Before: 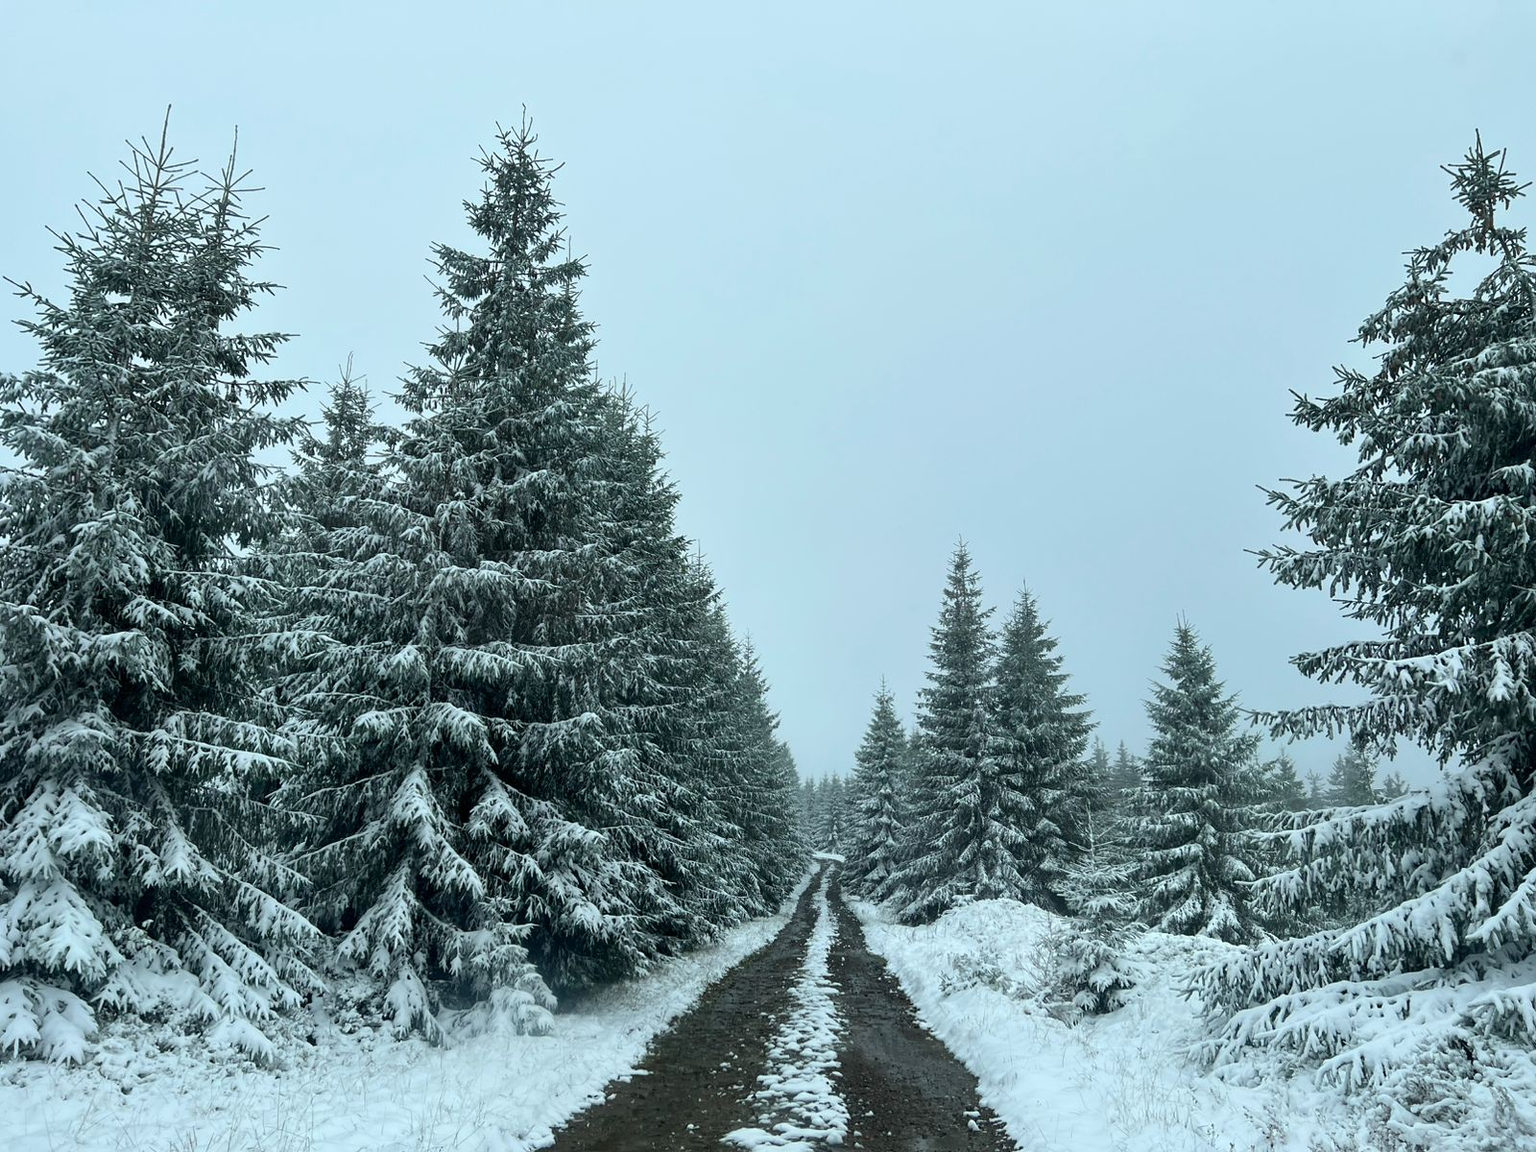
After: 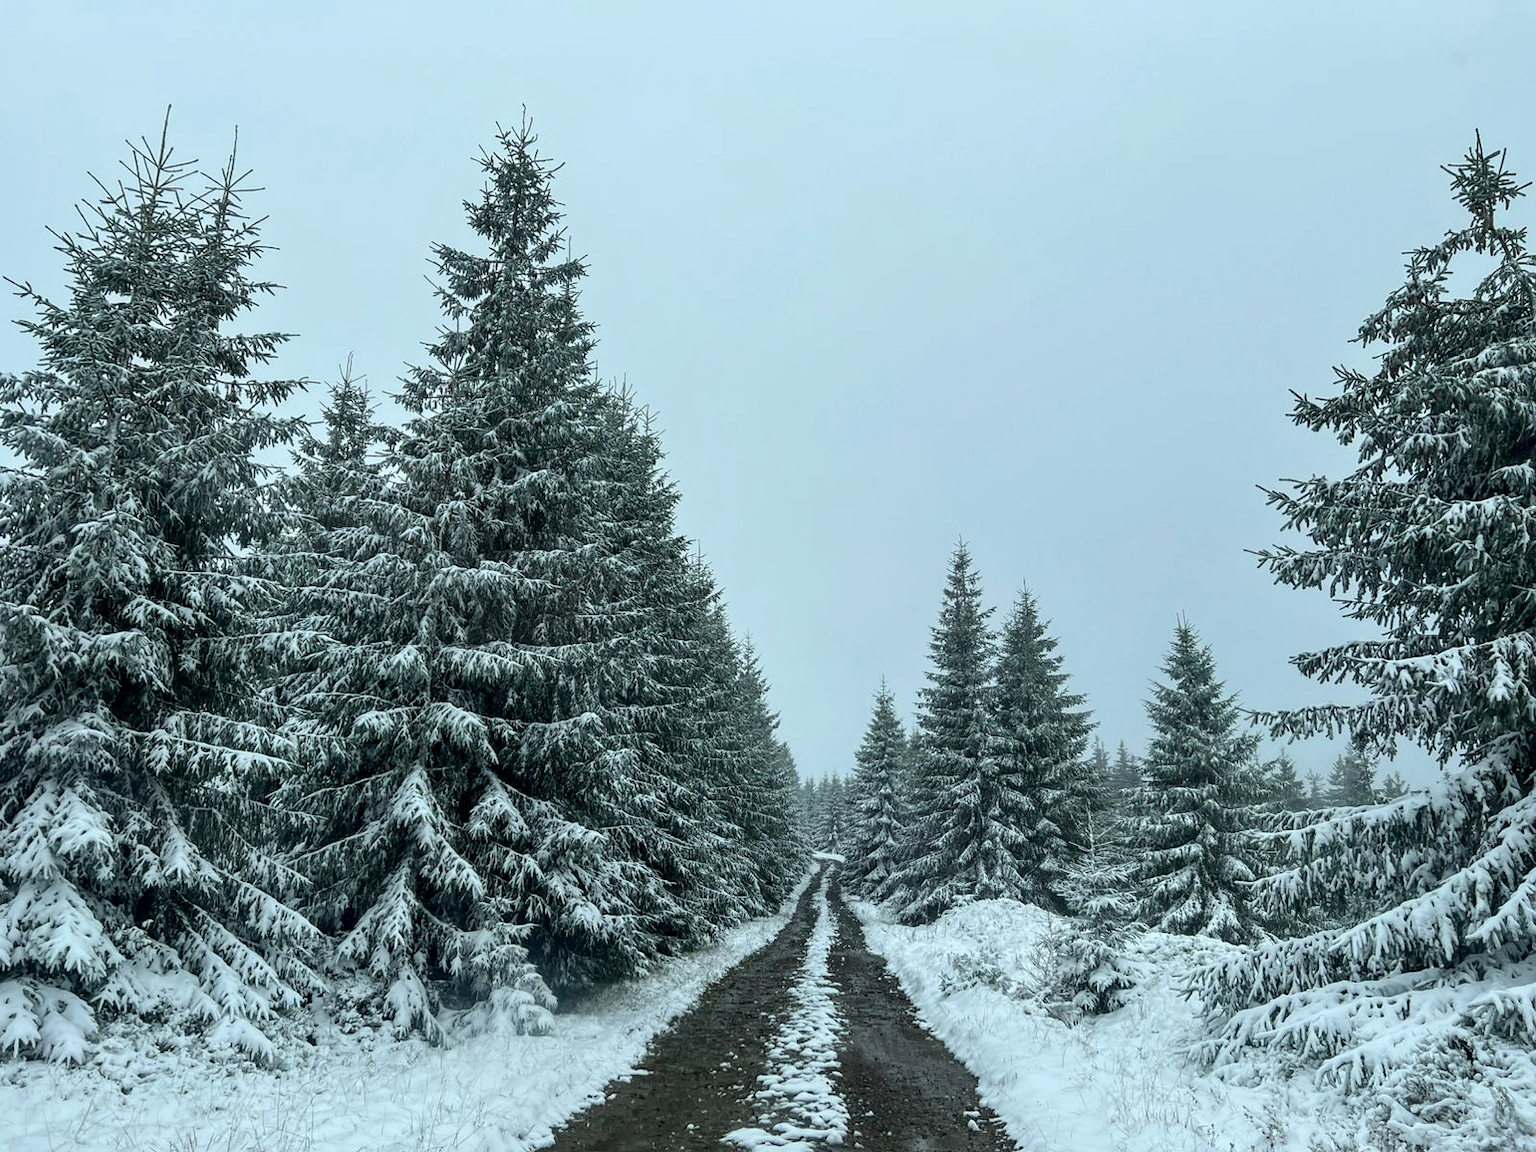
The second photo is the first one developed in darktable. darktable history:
contrast brightness saturation: saturation -0.056
local contrast: on, module defaults
